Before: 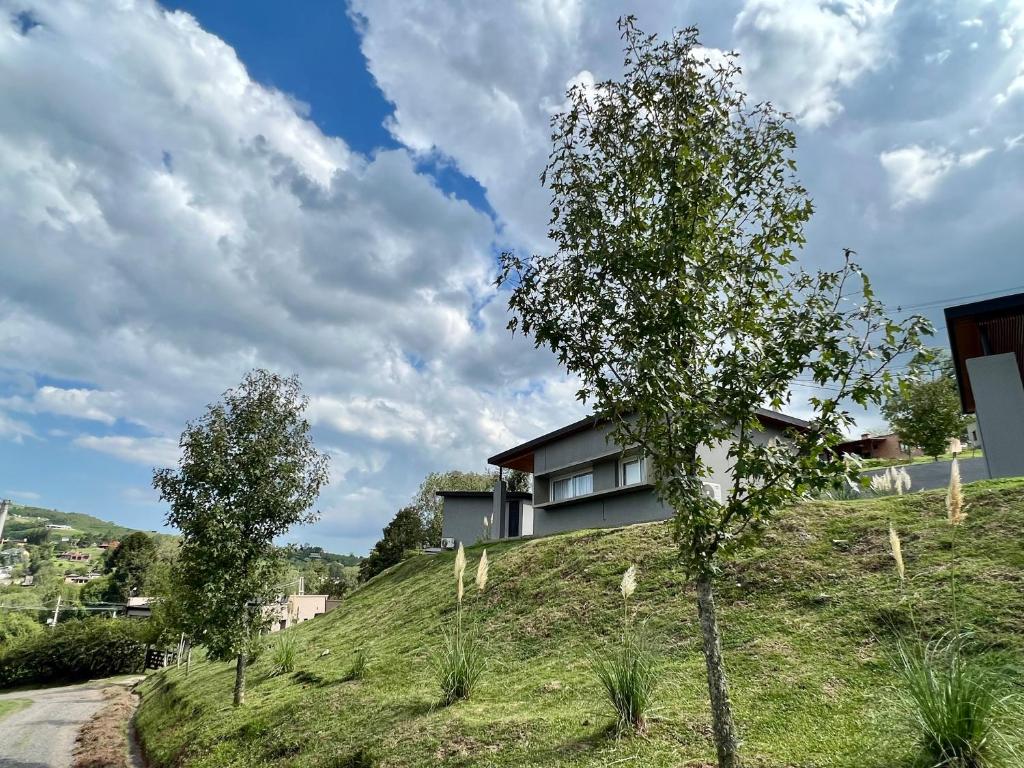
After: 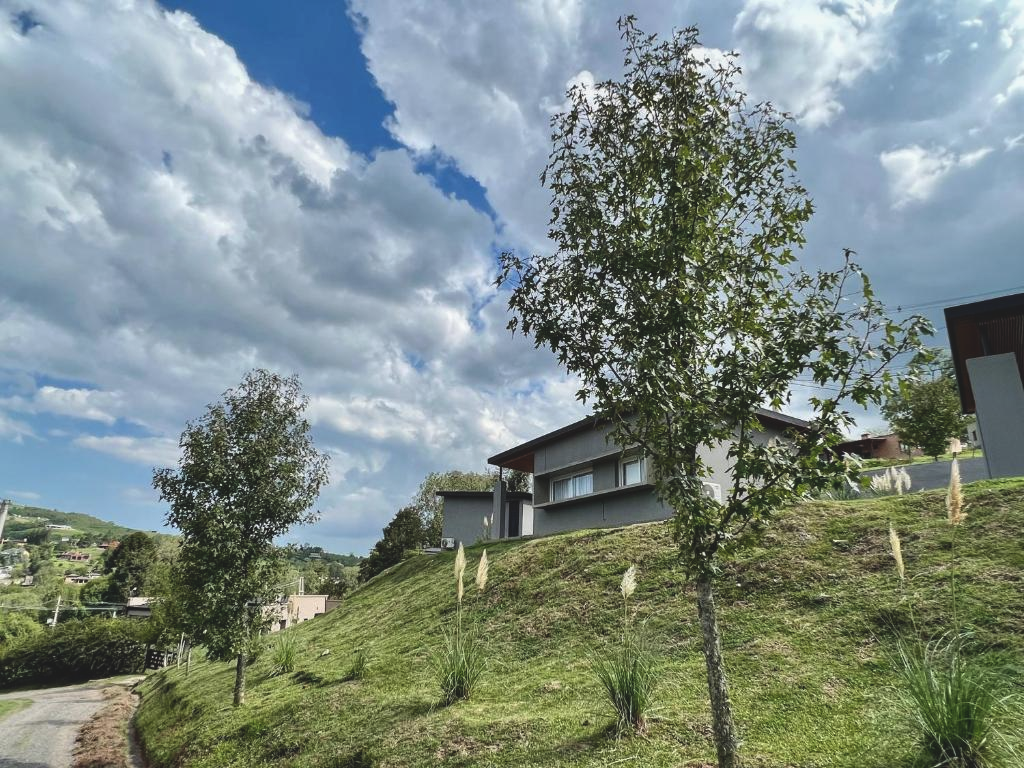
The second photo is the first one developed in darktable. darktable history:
local contrast: highlights 103%, shadows 97%, detail 119%, midtone range 0.2
exposure: black level correction -0.015, exposure -0.187 EV, compensate exposure bias true, compensate highlight preservation false
